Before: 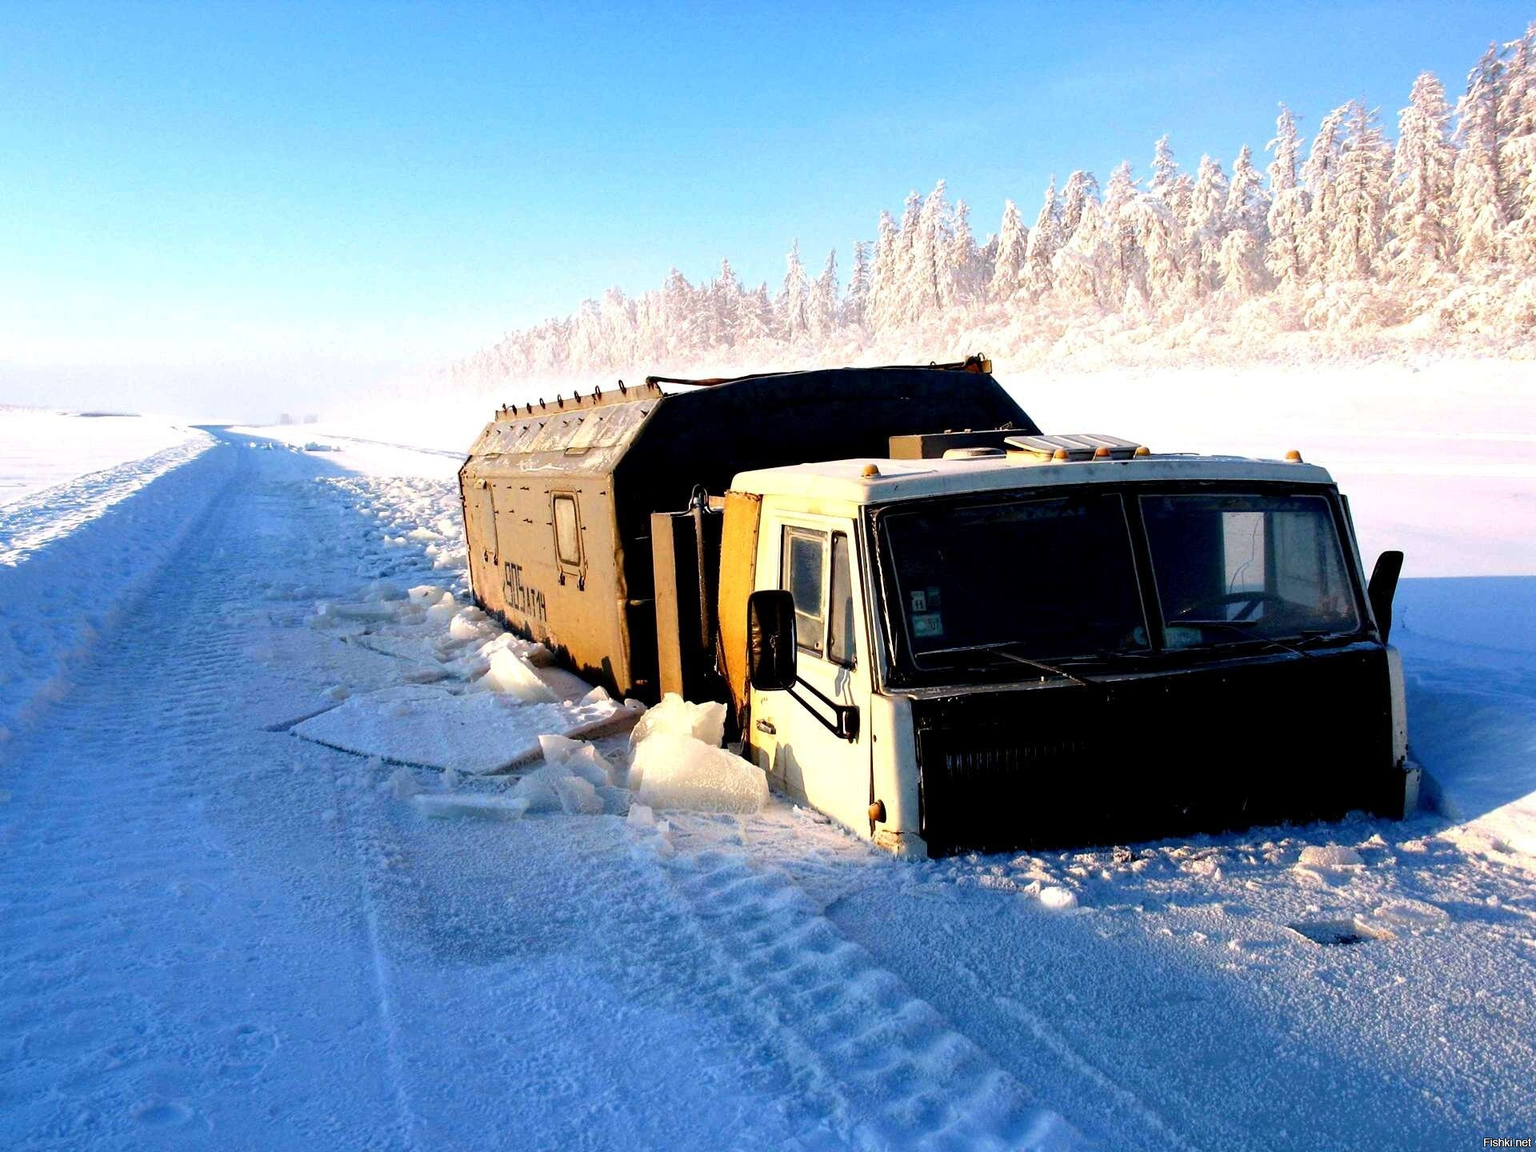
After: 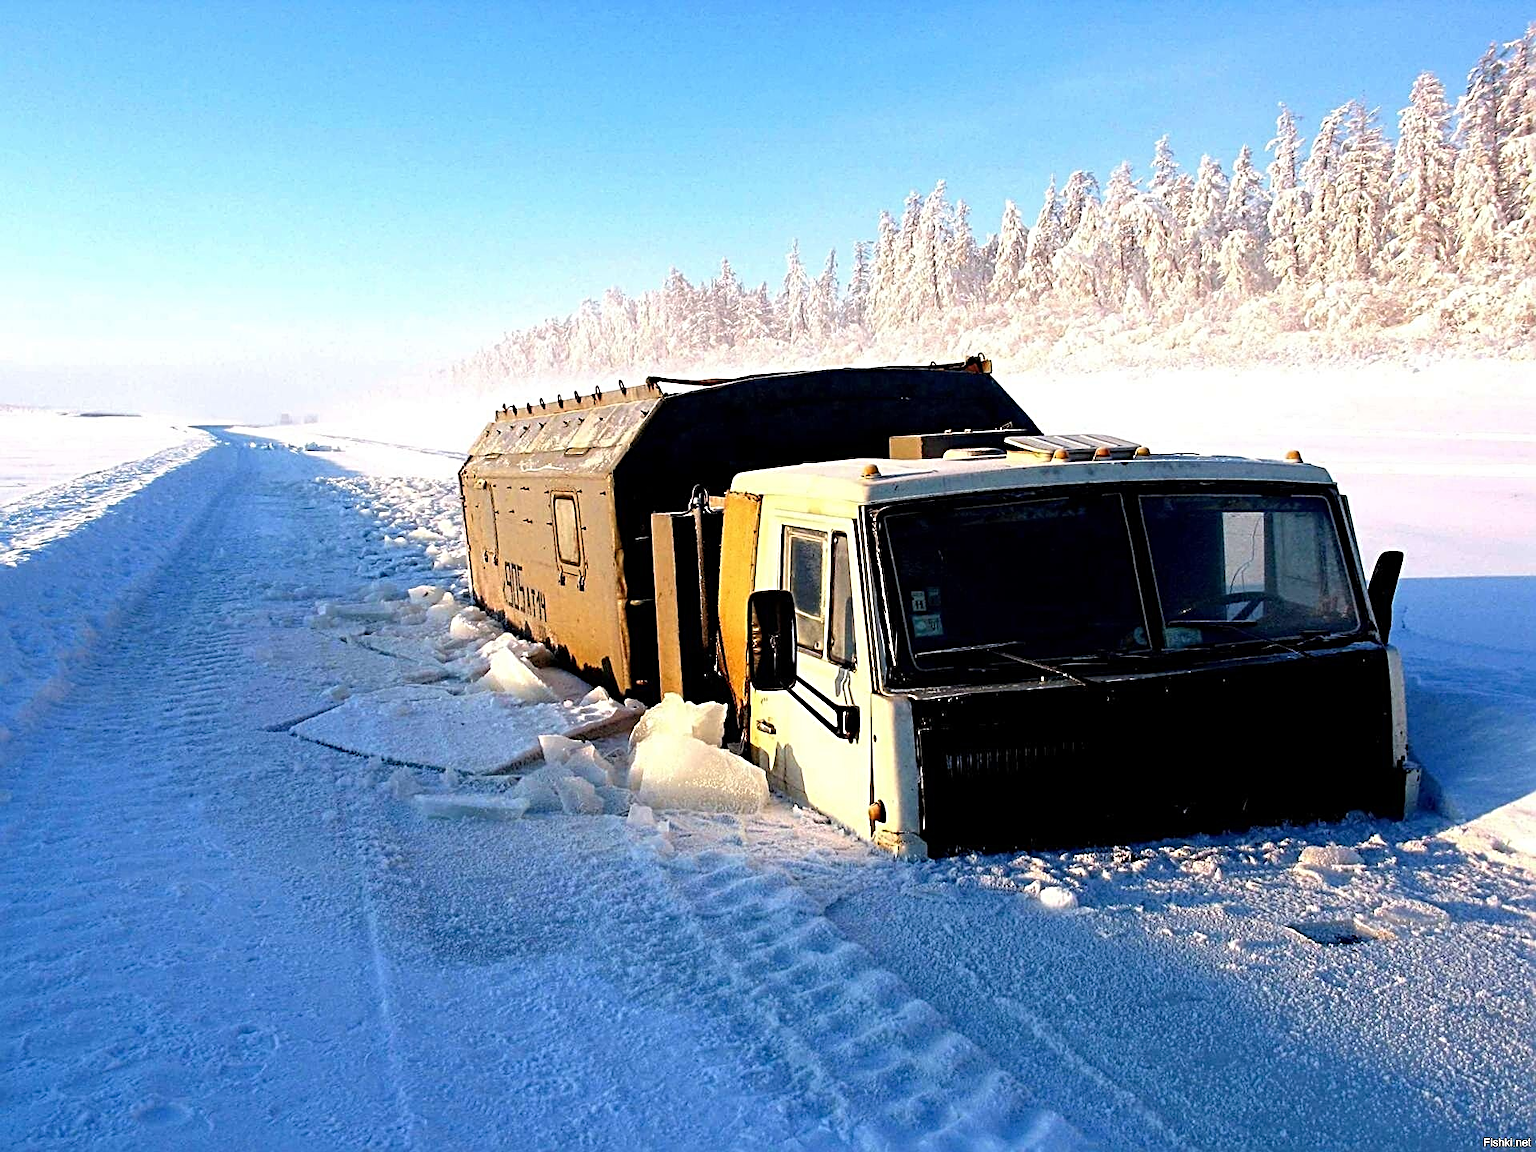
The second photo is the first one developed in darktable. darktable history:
sharpen: radius 3.025, amount 0.757
exposure: compensate highlight preservation false
